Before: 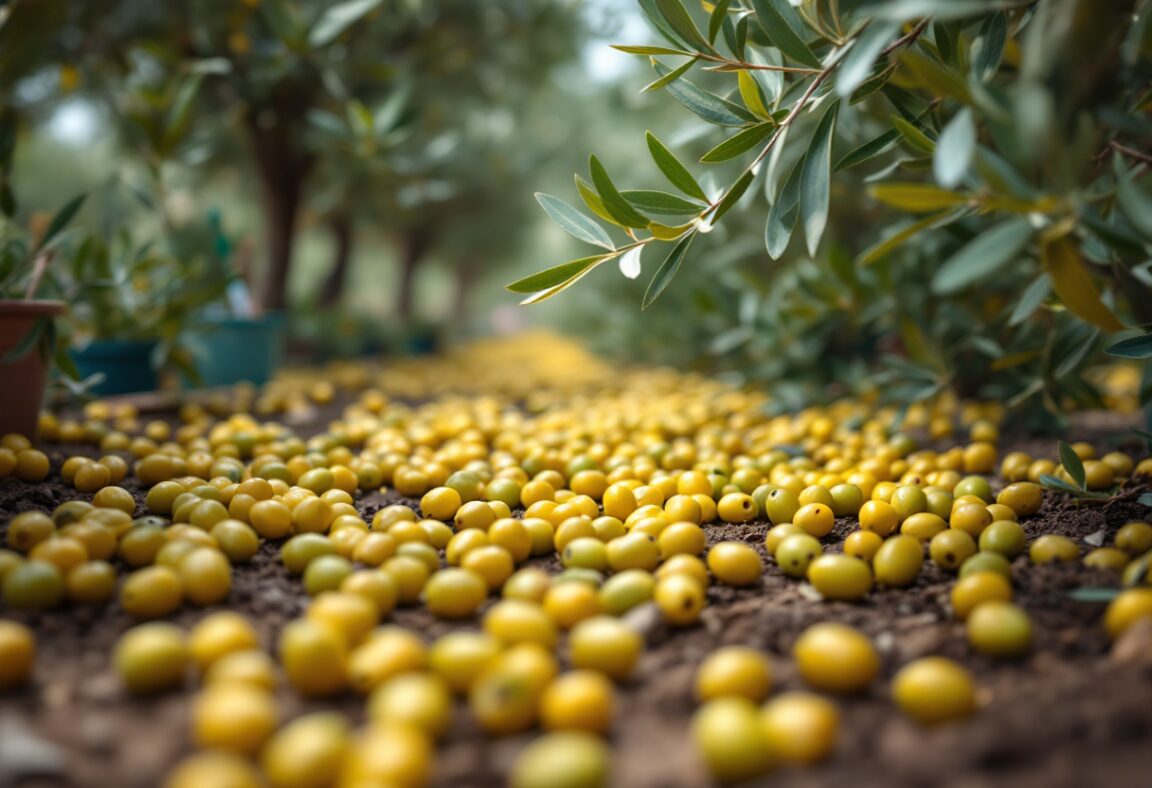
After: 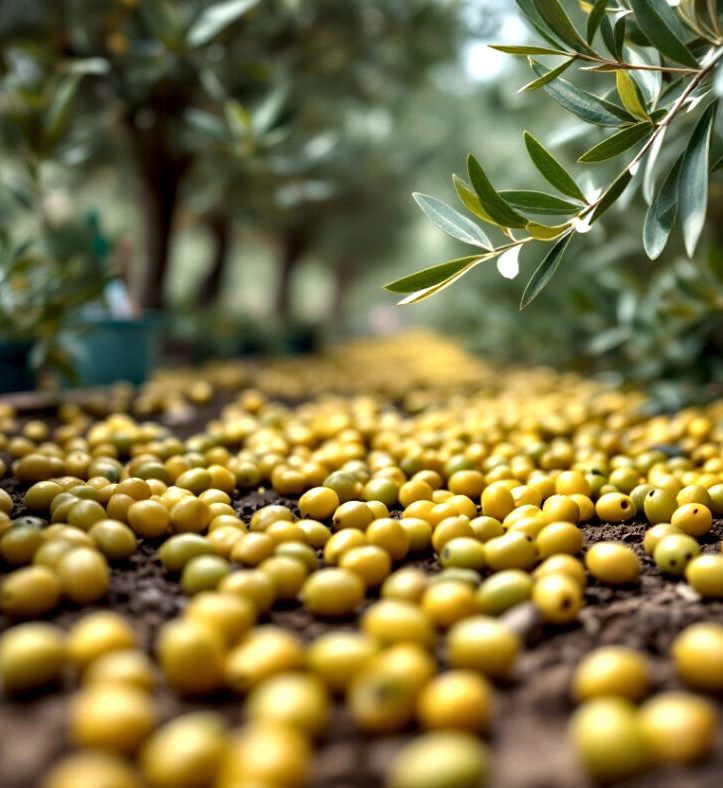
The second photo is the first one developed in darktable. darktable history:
crop: left 10.644%, right 26.528%
contrast equalizer: y [[0.601, 0.6, 0.598, 0.598, 0.6, 0.601], [0.5 ×6], [0.5 ×6], [0 ×6], [0 ×6]]
